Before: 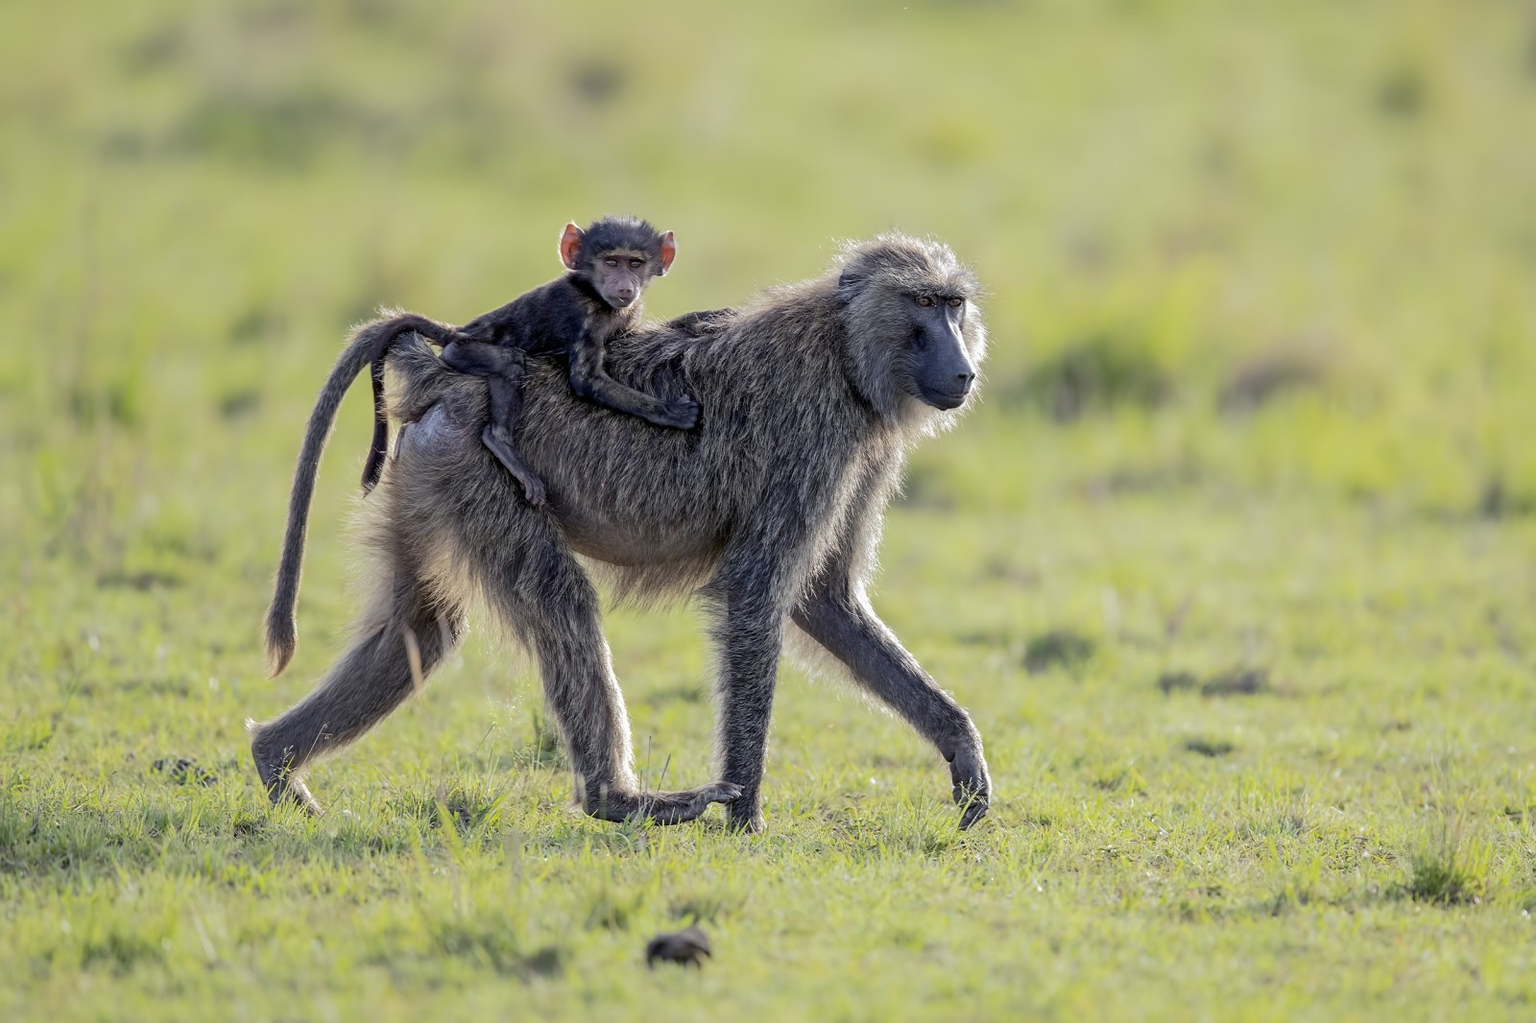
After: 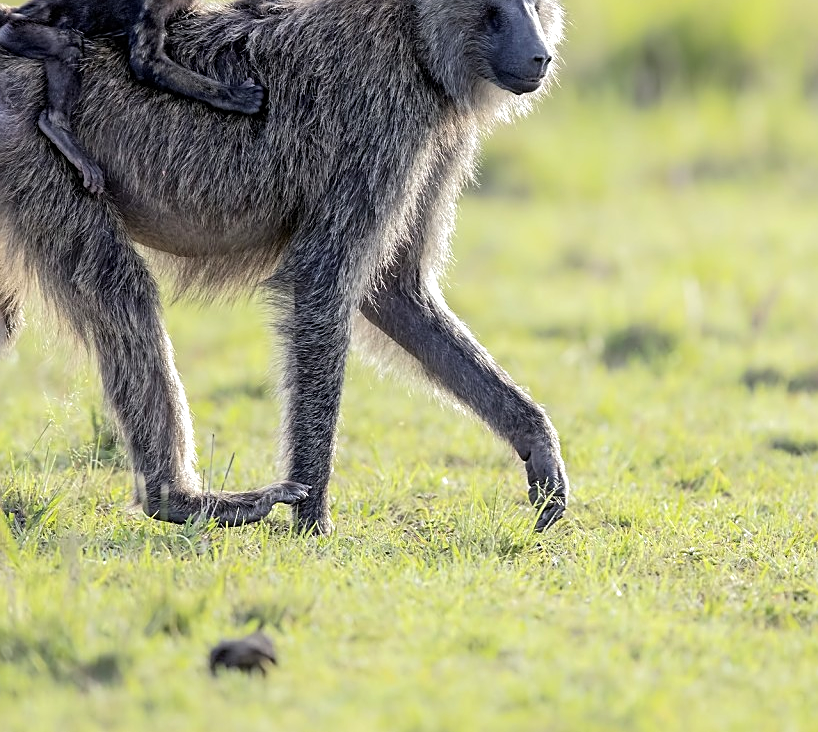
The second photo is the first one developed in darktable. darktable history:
crop and rotate: left 29.029%, top 31.315%, right 19.821%
tone equalizer: -8 EV -0.416 EV, -7 EV -0.36 EV, -6 EV -0.305 EV, -5 EV -0.199 EV, -3 EV 0.232 EV, -2 EV 0.359 EV, -1 EV 0.386 EV, +0 EV 0.429 EV
sharpen: on, module defaults
